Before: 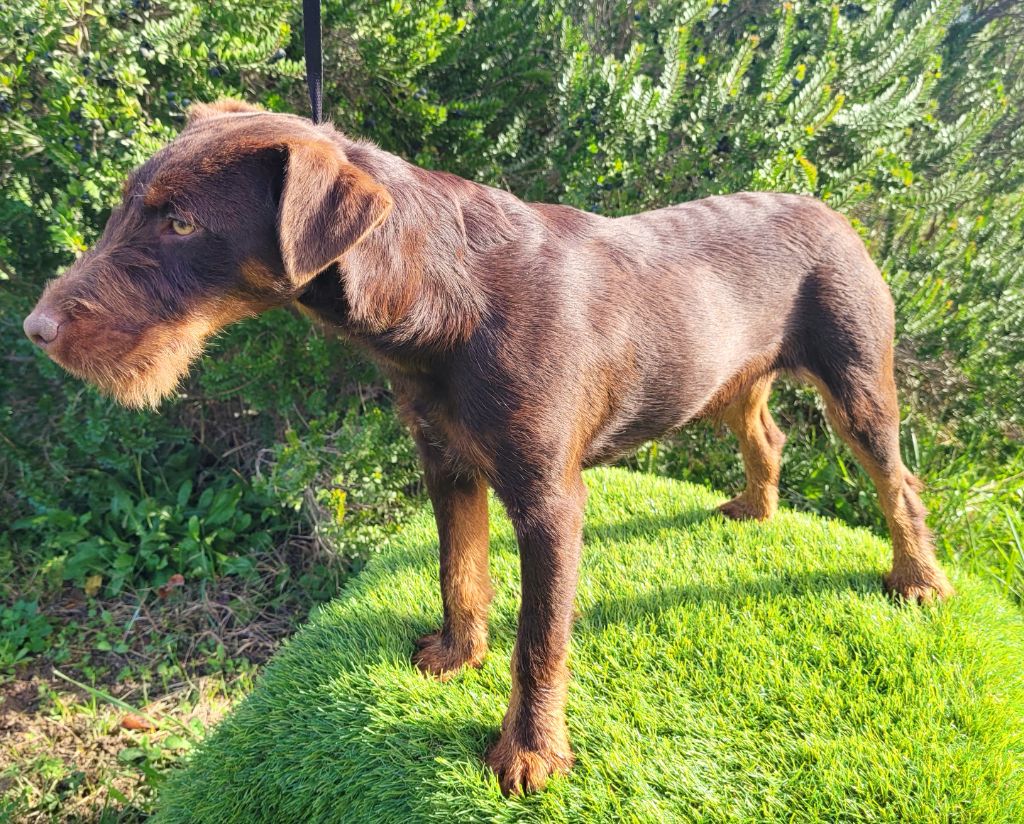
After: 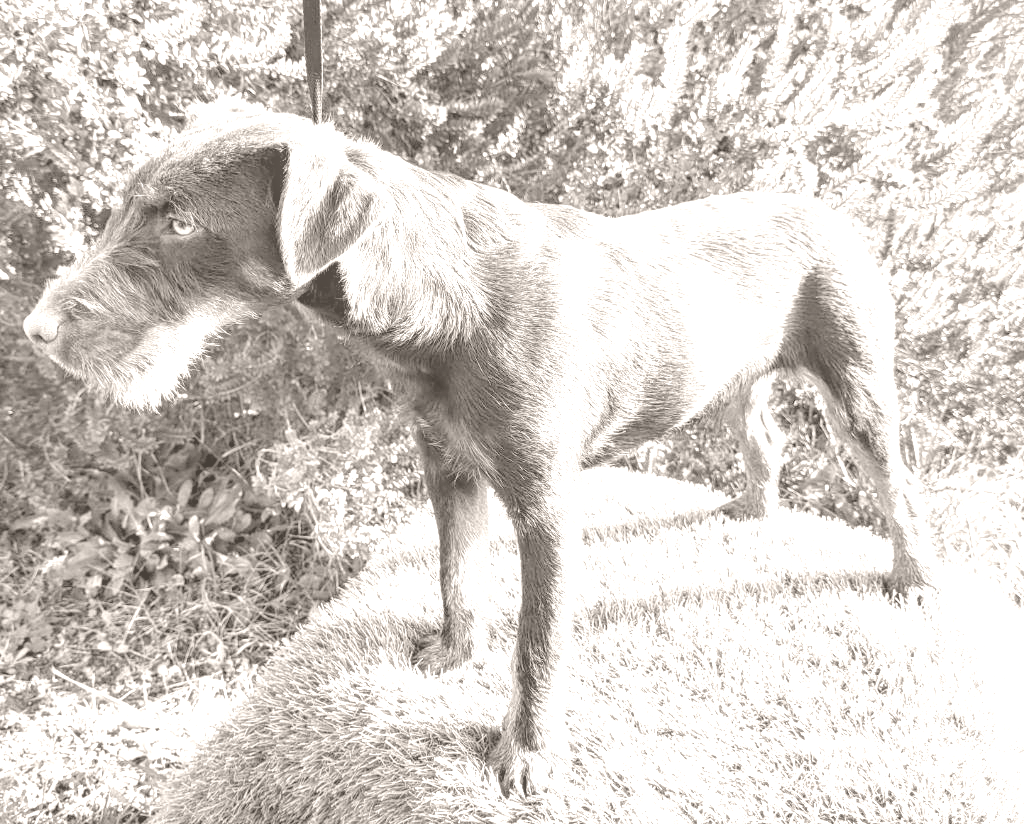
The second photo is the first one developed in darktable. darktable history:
local contrast: on, module defaults
rgb levels: levels [[0.01, 0.419, 0.839], [0, 0.5, 1], [0, 0.5, 1]]
colorize: hue 34.49°, saturation 35.33%, source mix 100%, lightness 55%, version 1
